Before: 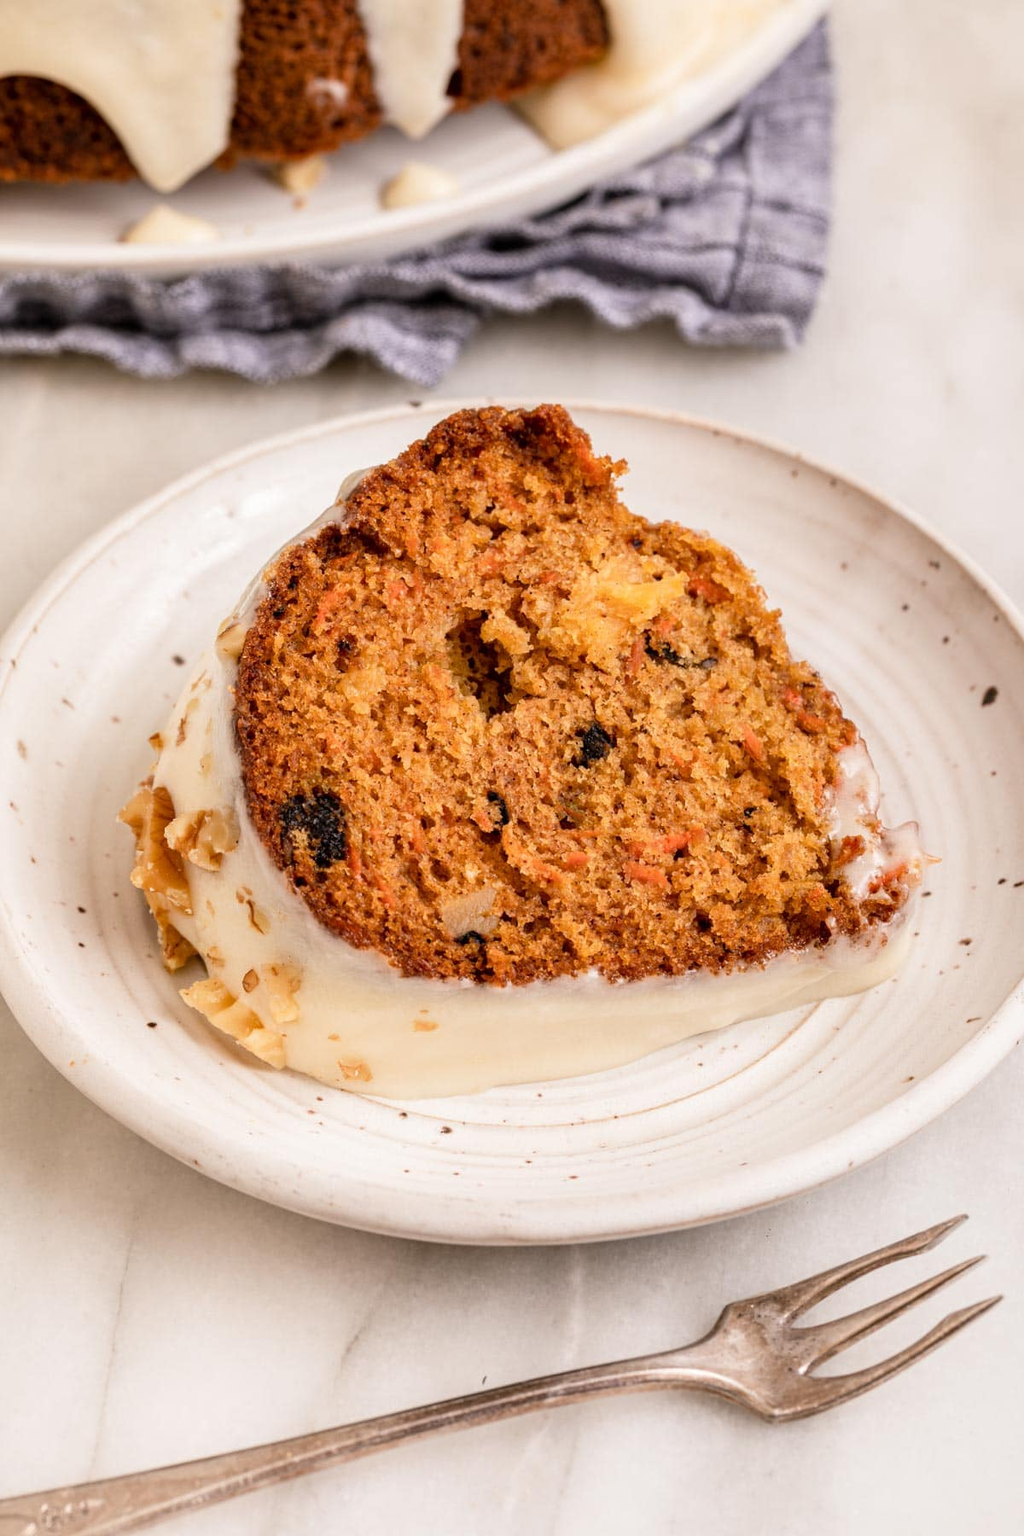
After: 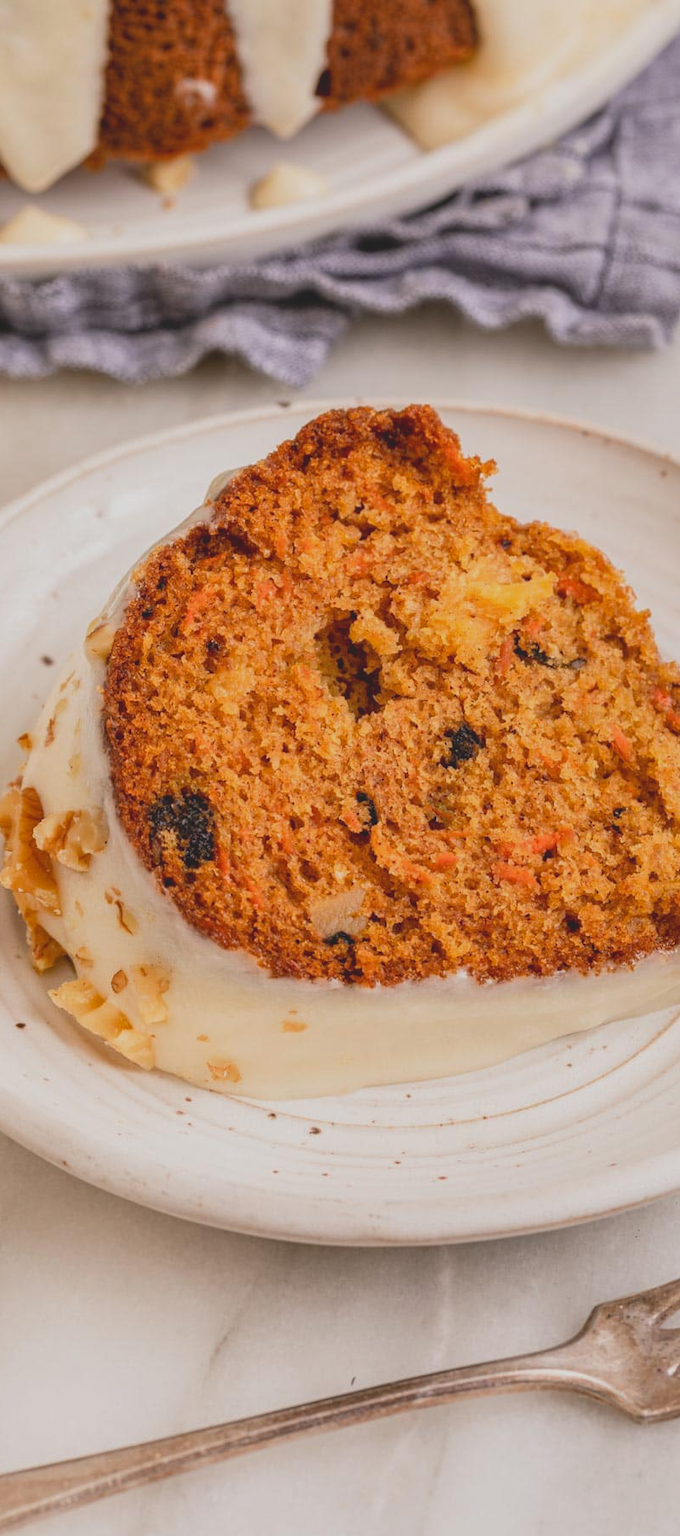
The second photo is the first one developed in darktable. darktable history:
local contrast: highlights 104%, shadows 101%, detail 119%, midtone range 0.2
crop and rotate: left 12.881%, right 20.651%
contrast brightness saturation: contrast -0.287
